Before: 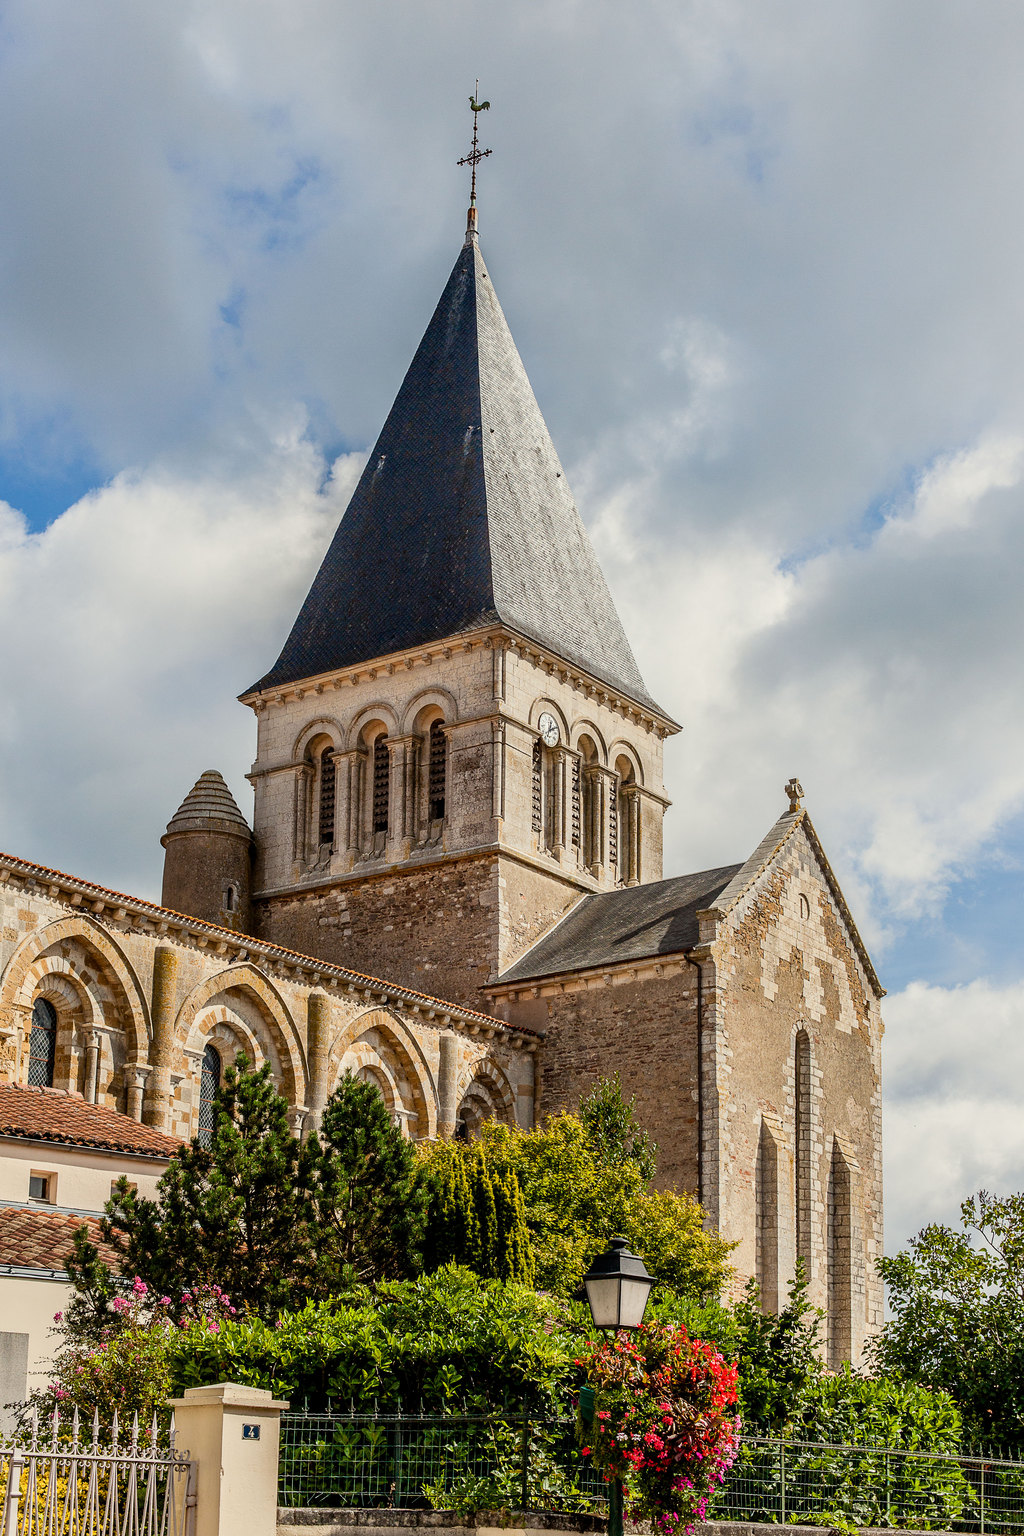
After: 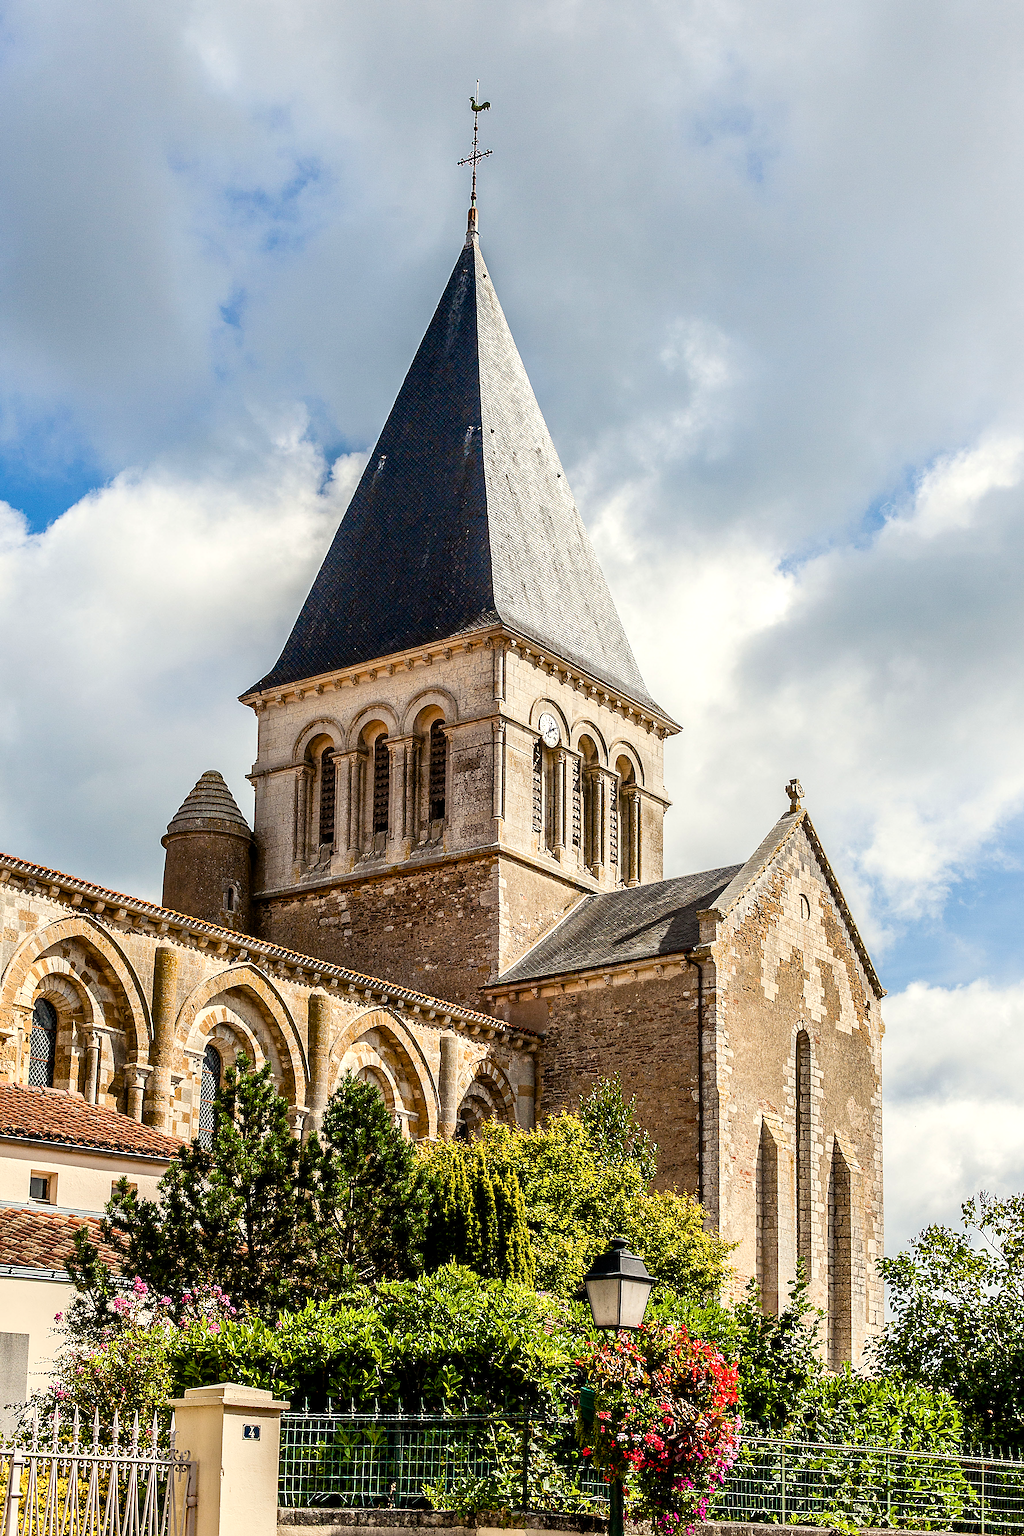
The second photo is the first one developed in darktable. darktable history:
sharpen: on, module defaults
color balance rgb: shadows lift › luminance -20%, power › hue 72.24°, highlights gain › luminance 15%, global offset › hue 171.6°, perceptual saturation grading › highlights -15%, perceptual saturation grading › shadows 25%, global vibrance 30%, contrast 10%
